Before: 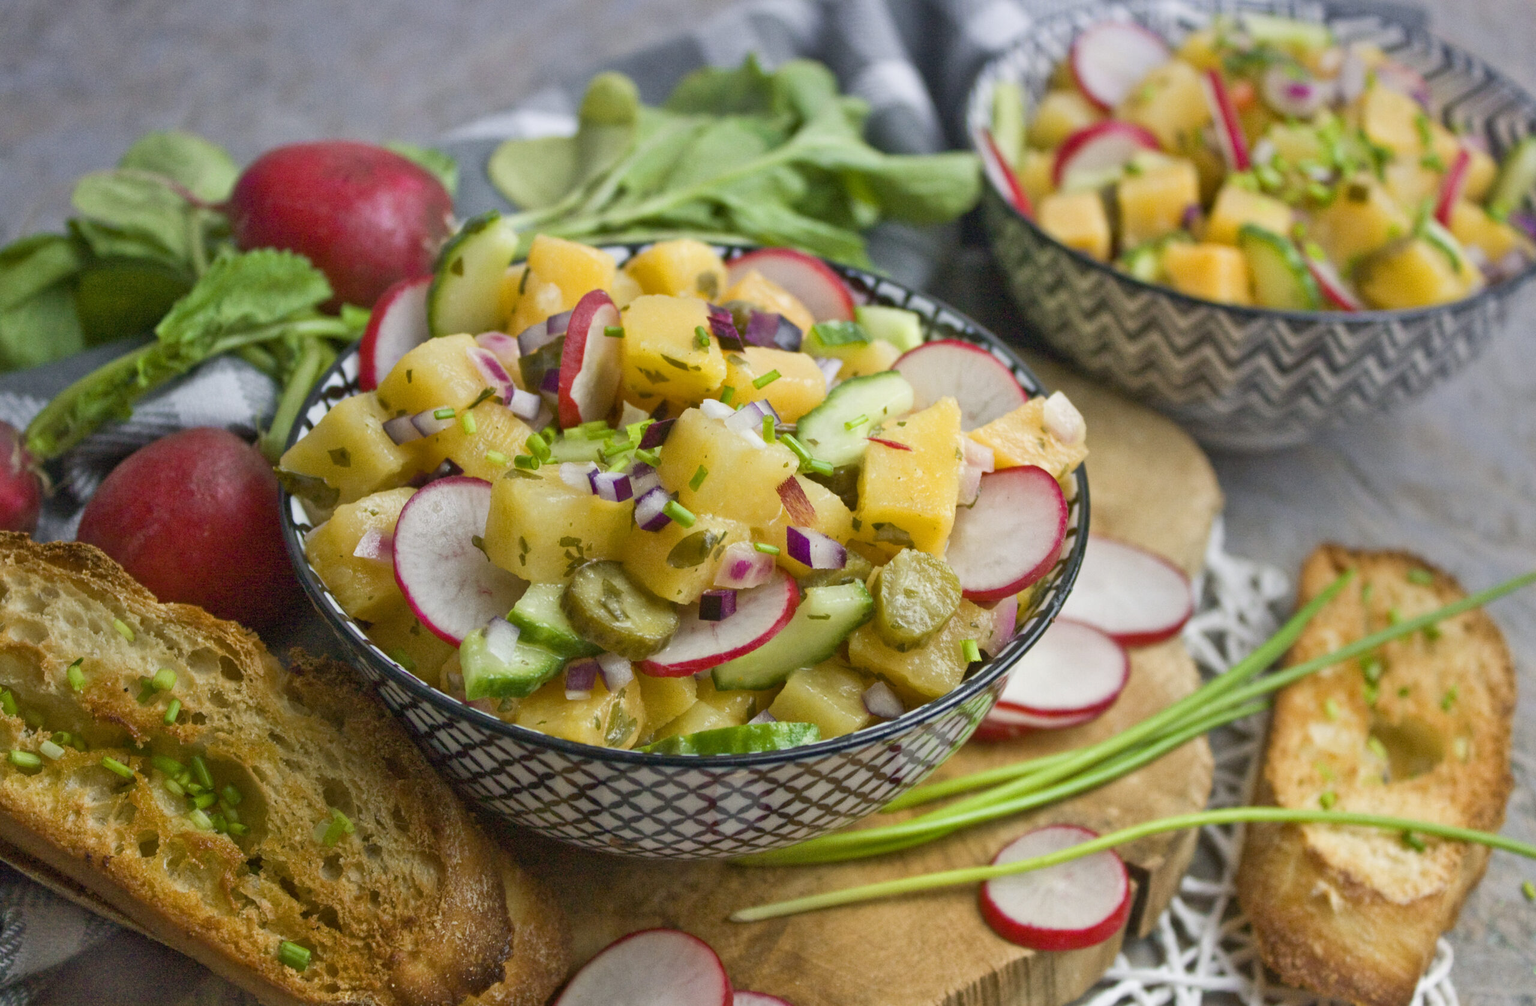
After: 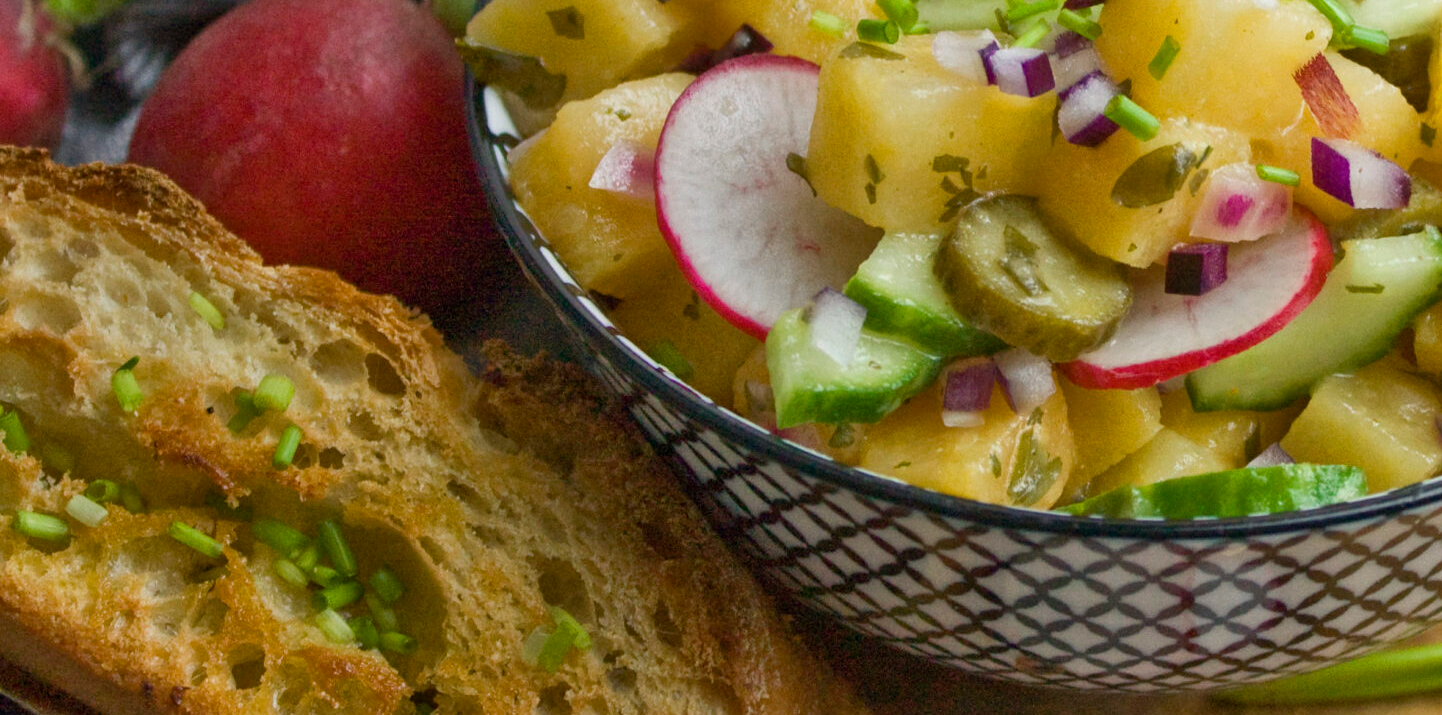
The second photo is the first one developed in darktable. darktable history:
crop: top 44.131%, right 43.644%, bottom 13.156%
